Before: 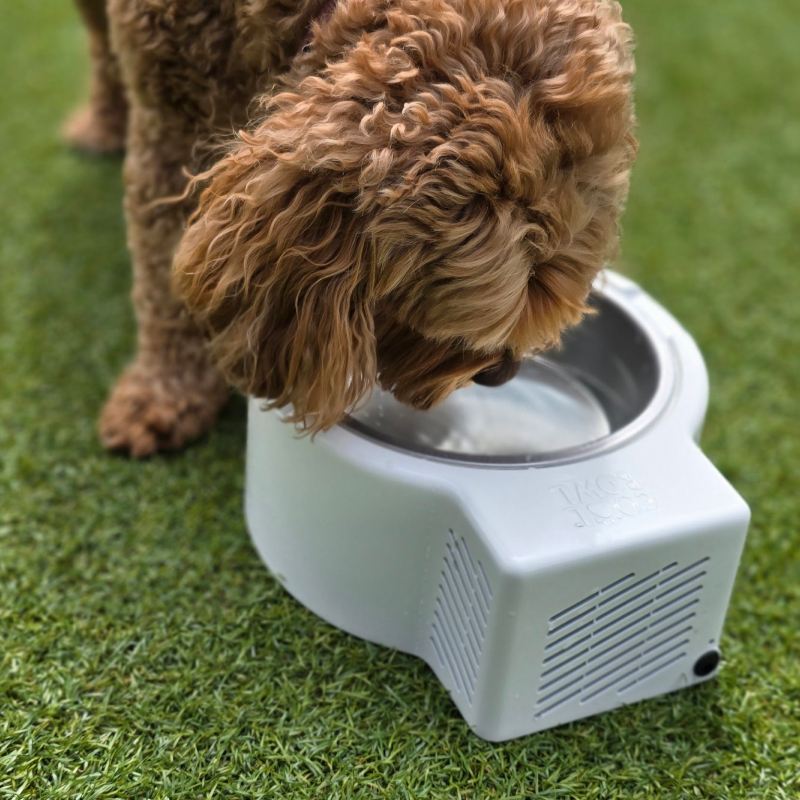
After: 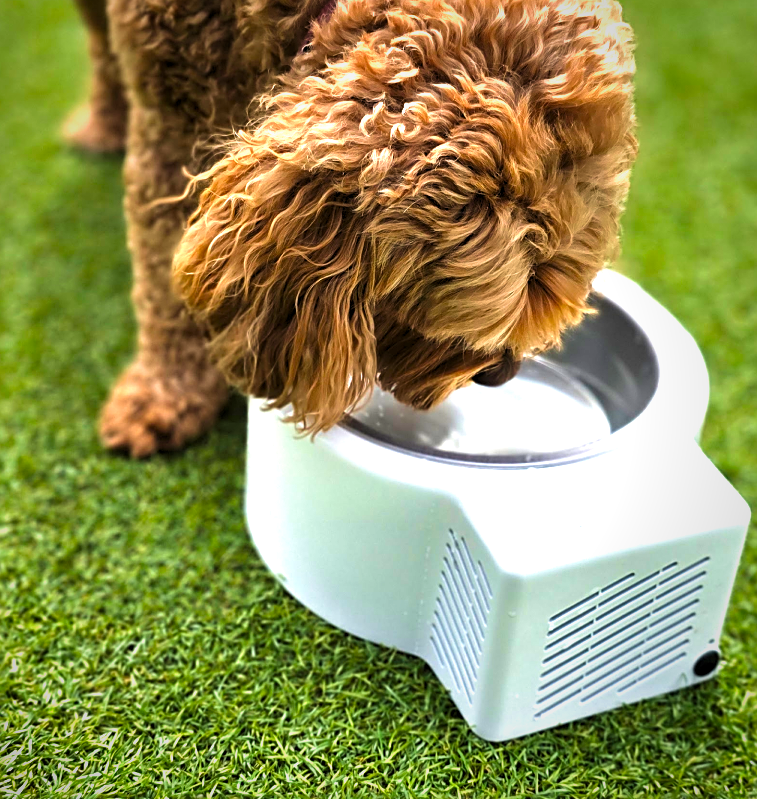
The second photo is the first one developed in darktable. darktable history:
crop and rotate: left 0%, right 5.27%
contrast brightness saturation: brightness -0.026, saturation 0.359
velvia: on, module defaults
sharpen: on, module defaults
vignetting: fall-off start 67.85%, fall-off radius 66.65%, saturation -0.017, automatic ratio true
exposure: black level correction 0, exposure 1.106 EV, compensate highlight preservation false
levels: levels [0.062, 0.494, 0.925]
